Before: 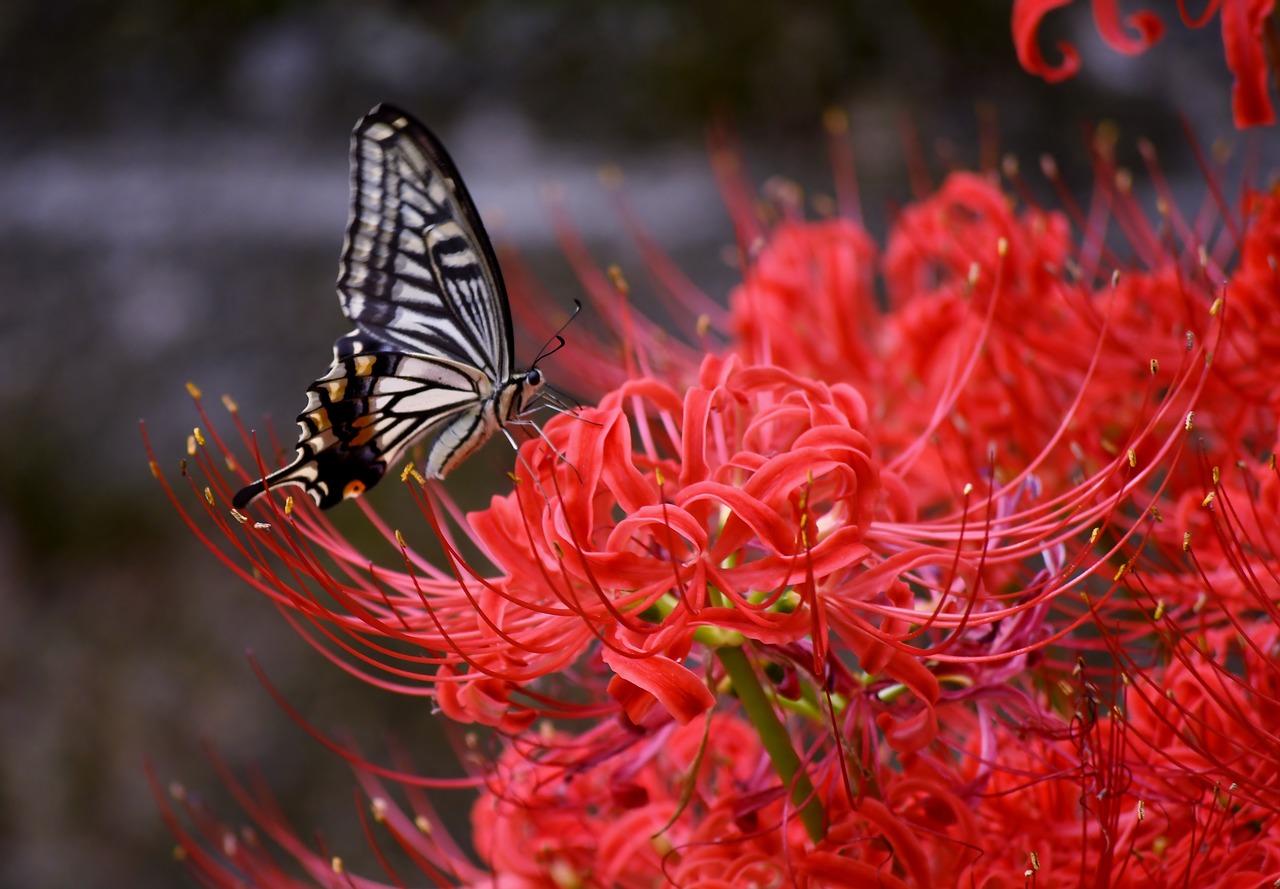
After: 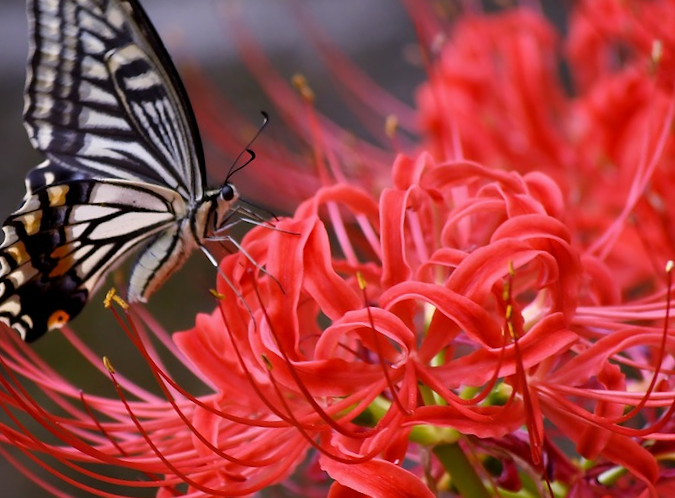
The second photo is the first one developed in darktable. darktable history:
rotate and perspective: rotation -4.98°, automatic cropping off
crop: left 25%, top 25%, right 25%, bottom 25%
